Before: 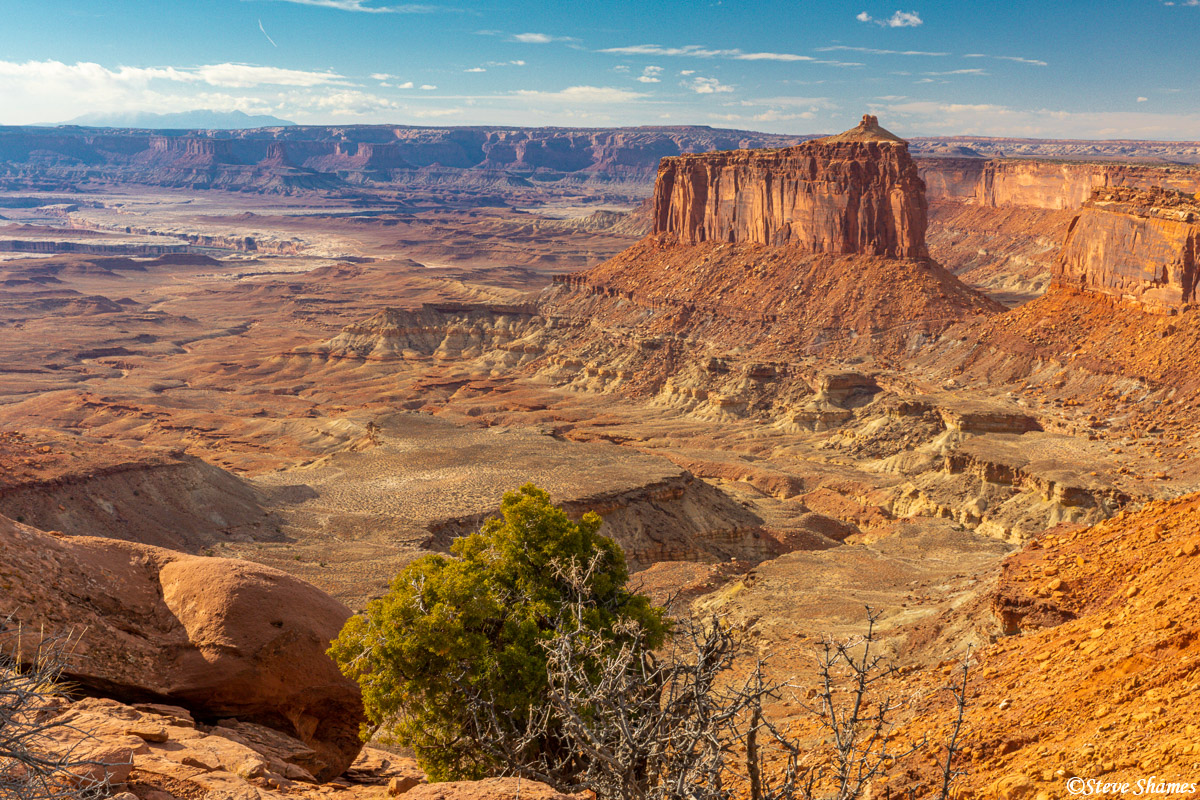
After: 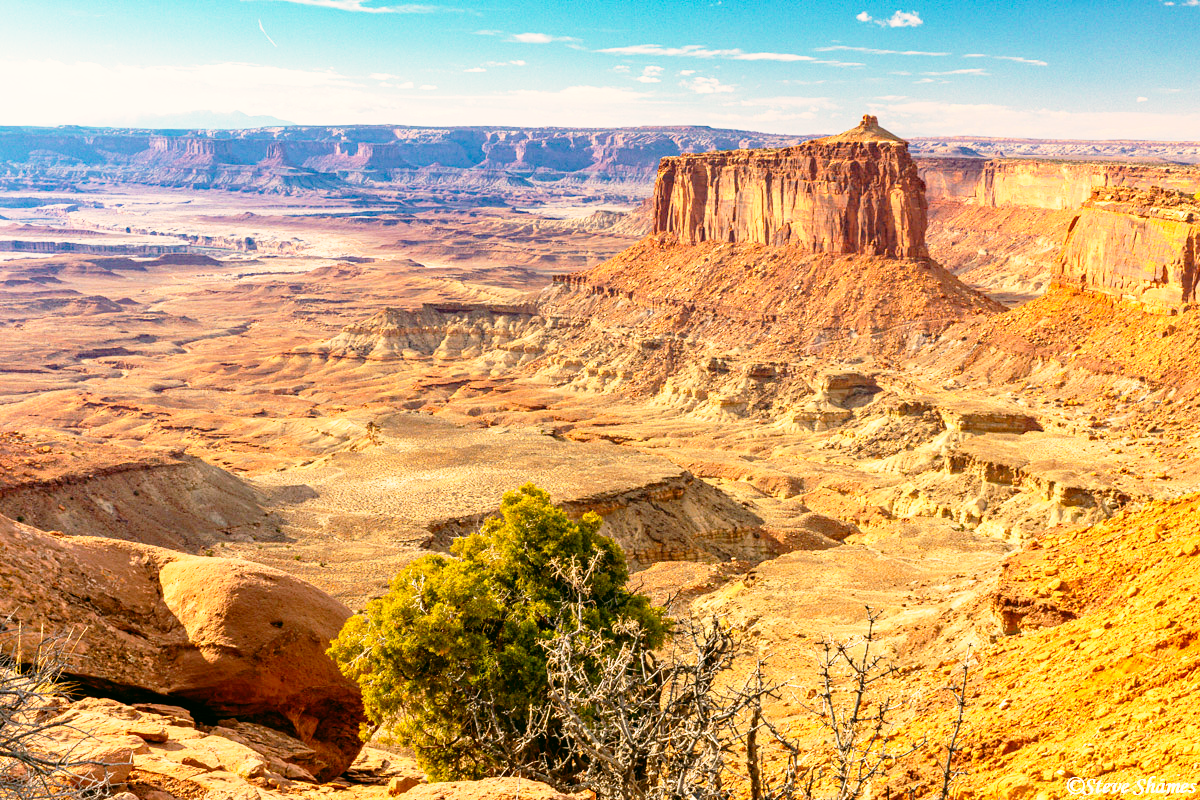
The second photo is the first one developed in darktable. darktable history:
haze removal: compatibility mode true, adaptive false
color correction: highlights a* 4.02, highlights b* 4.98, shadows a* -7.55, shadows b* 4.98
base curve: curves: ch0 [(0, 0) (0.012, 0.01) (0.073, 0.168) (0.31, 0.711) (0.645, 0.957) (1, 1)], preserve colors none
